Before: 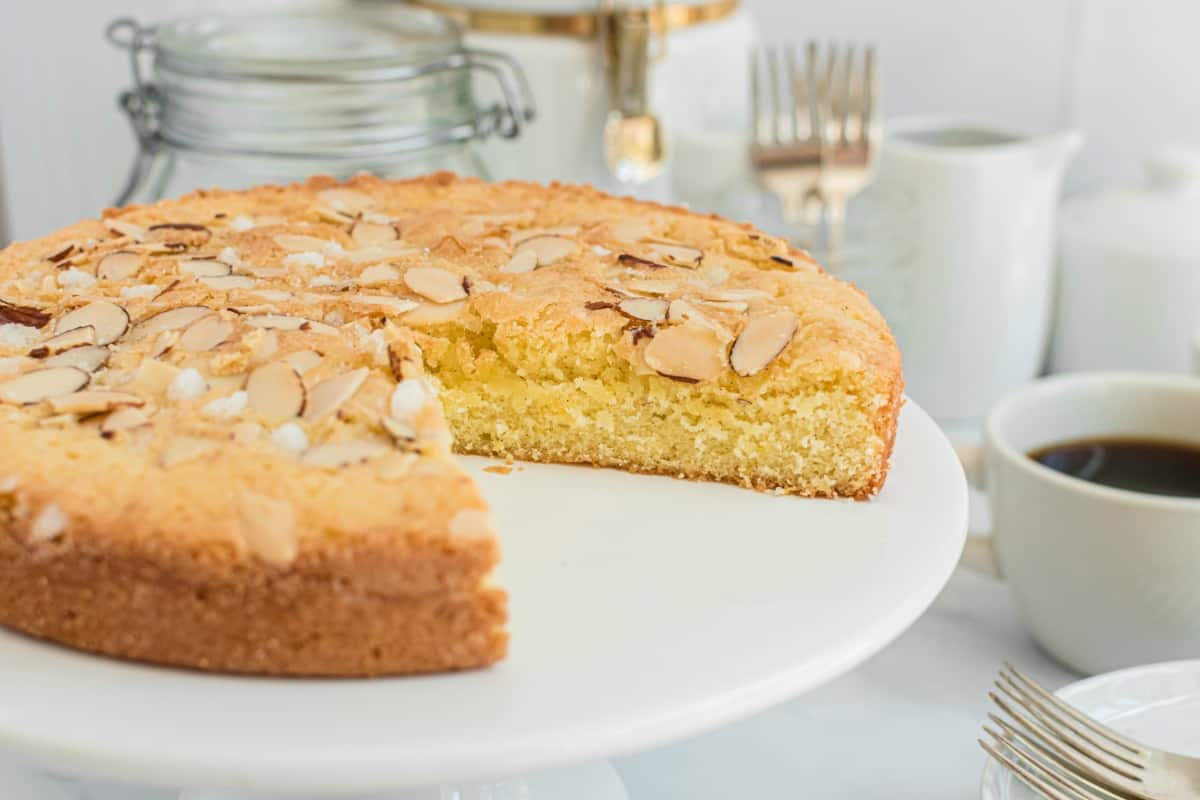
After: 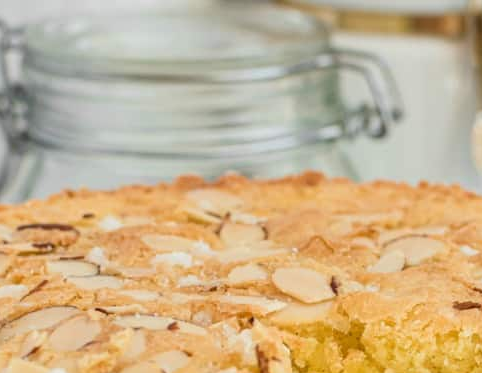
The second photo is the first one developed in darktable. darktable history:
crop and rotate: left 11.052%, top 0.093%, right 48.715%, bottom 53.256%
